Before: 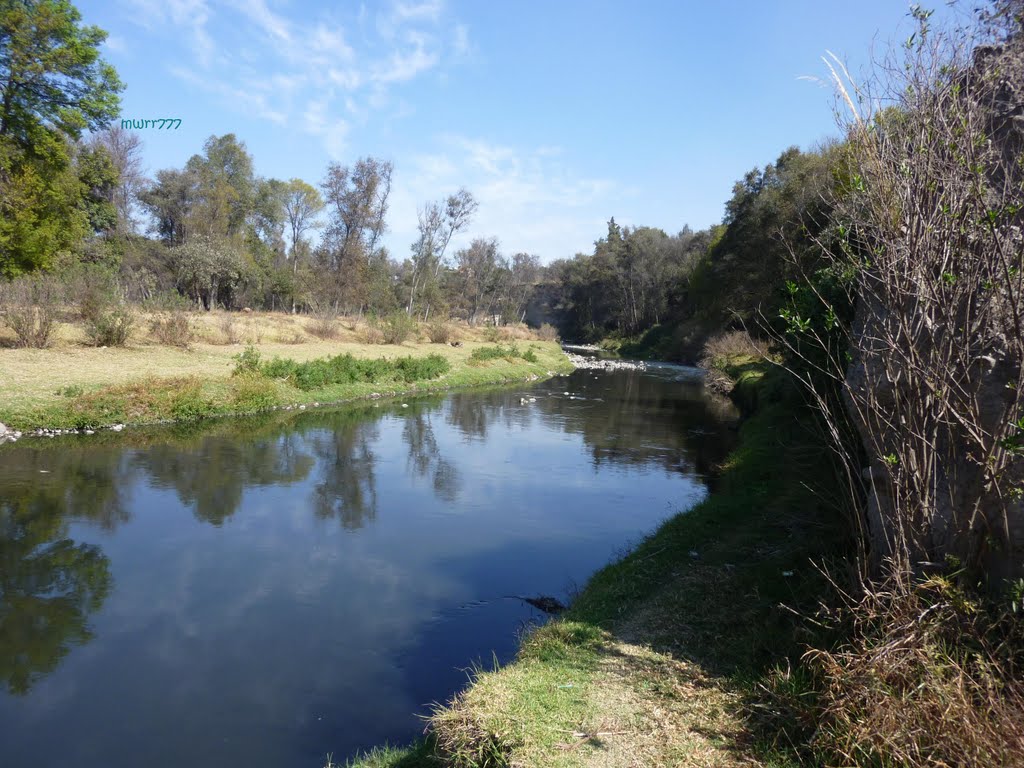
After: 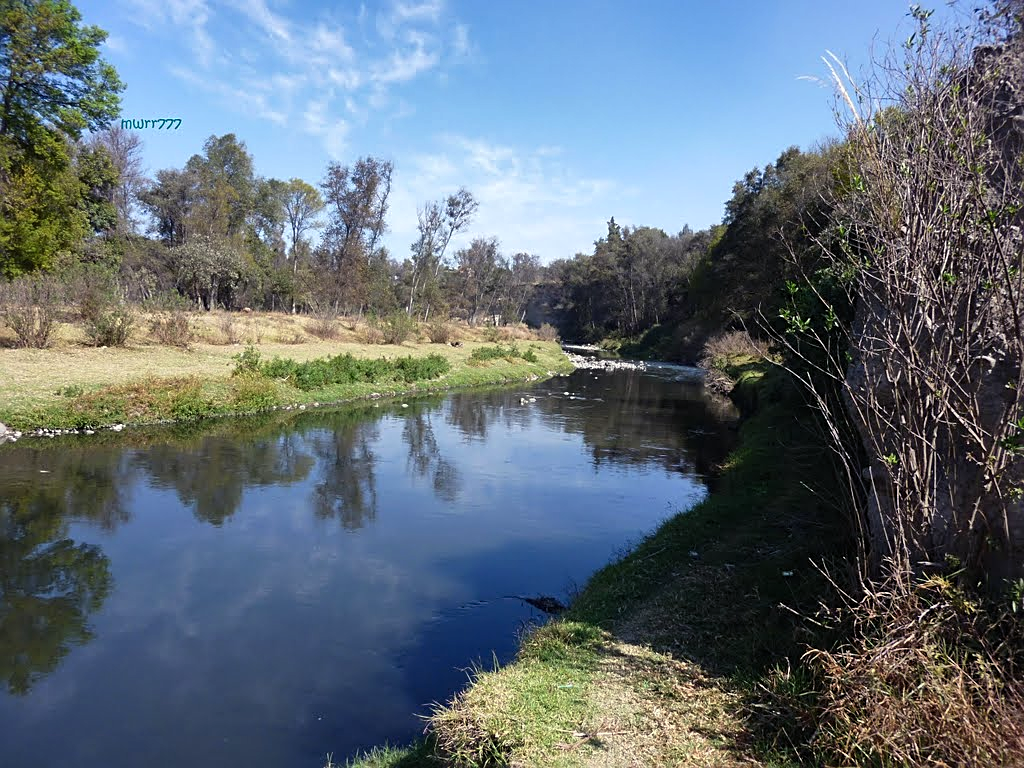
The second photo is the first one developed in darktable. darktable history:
color balance: gamma [0.9, 0.988, 0.975, 1.025], gain [1.05, 1, 1, 1]
sharpen: on, module defaults
vibrance: vibrance 15%
shadows and highlights: shadows 40, highlights -54, highlights color adjustment 46%, low approximation 0.01, soften with gaussian
